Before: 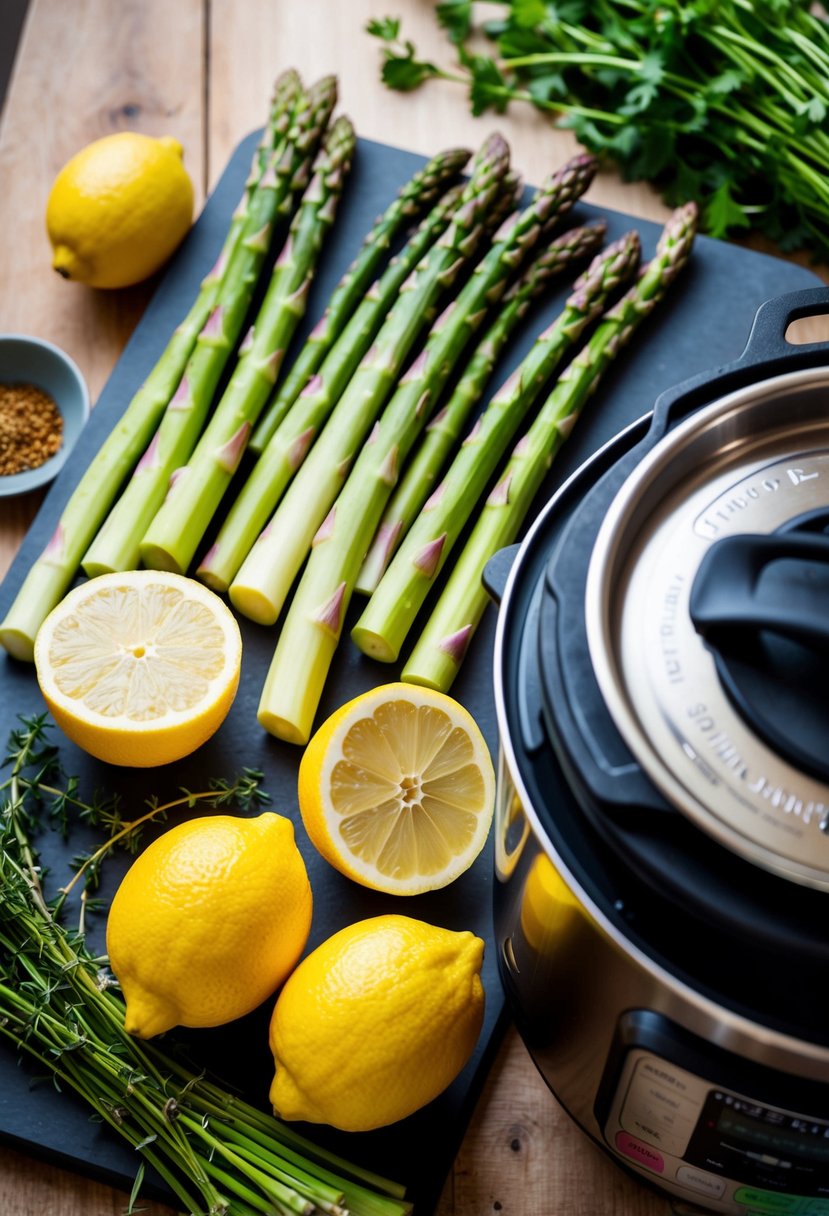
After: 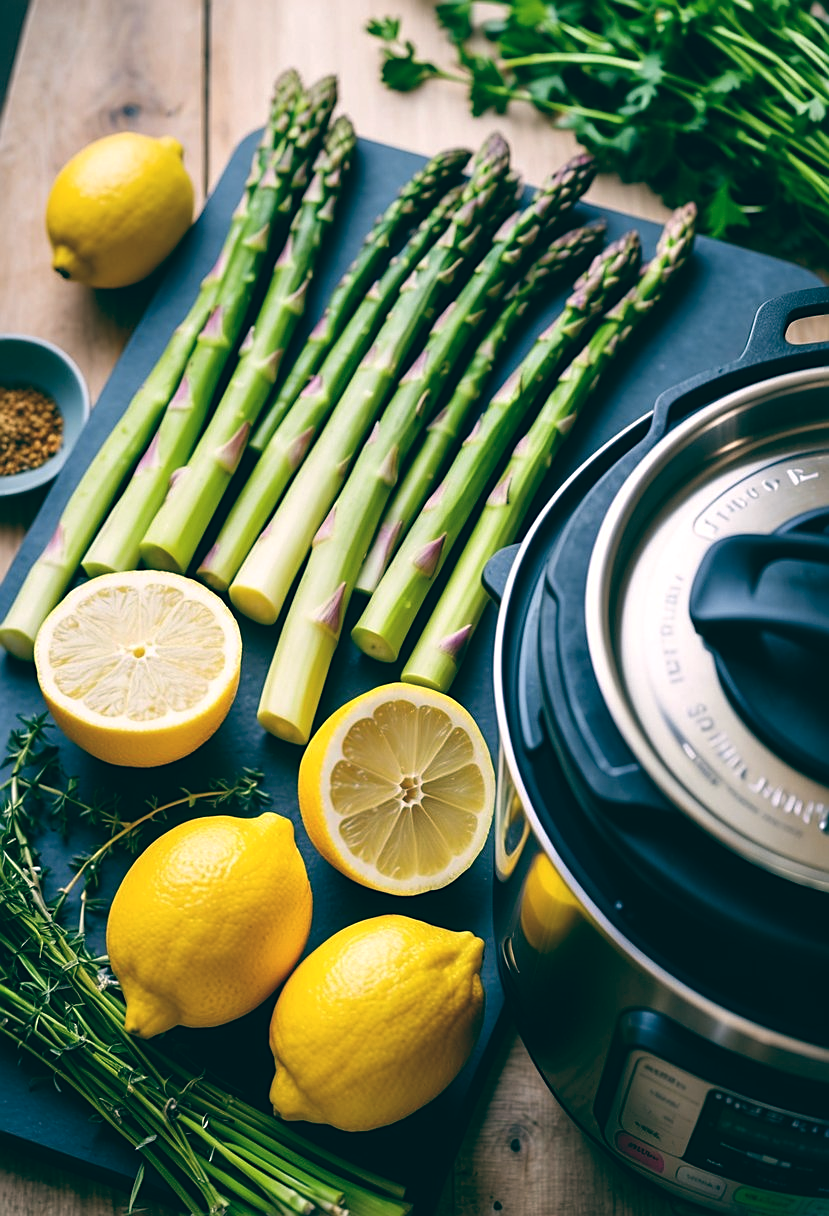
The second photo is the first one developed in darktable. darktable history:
sharpen: on, module defaults
white balance: red 0.984, blue 1.059
color balance: lift [1.005, 0.99, 1.007, 1.01], gamma [1, 0.979, 1.011, 1.021], gain [0.923, 1.098, 1.025, 0.902], input saturation 90.45%, contrast 7.73%, output saturation 105.91%
